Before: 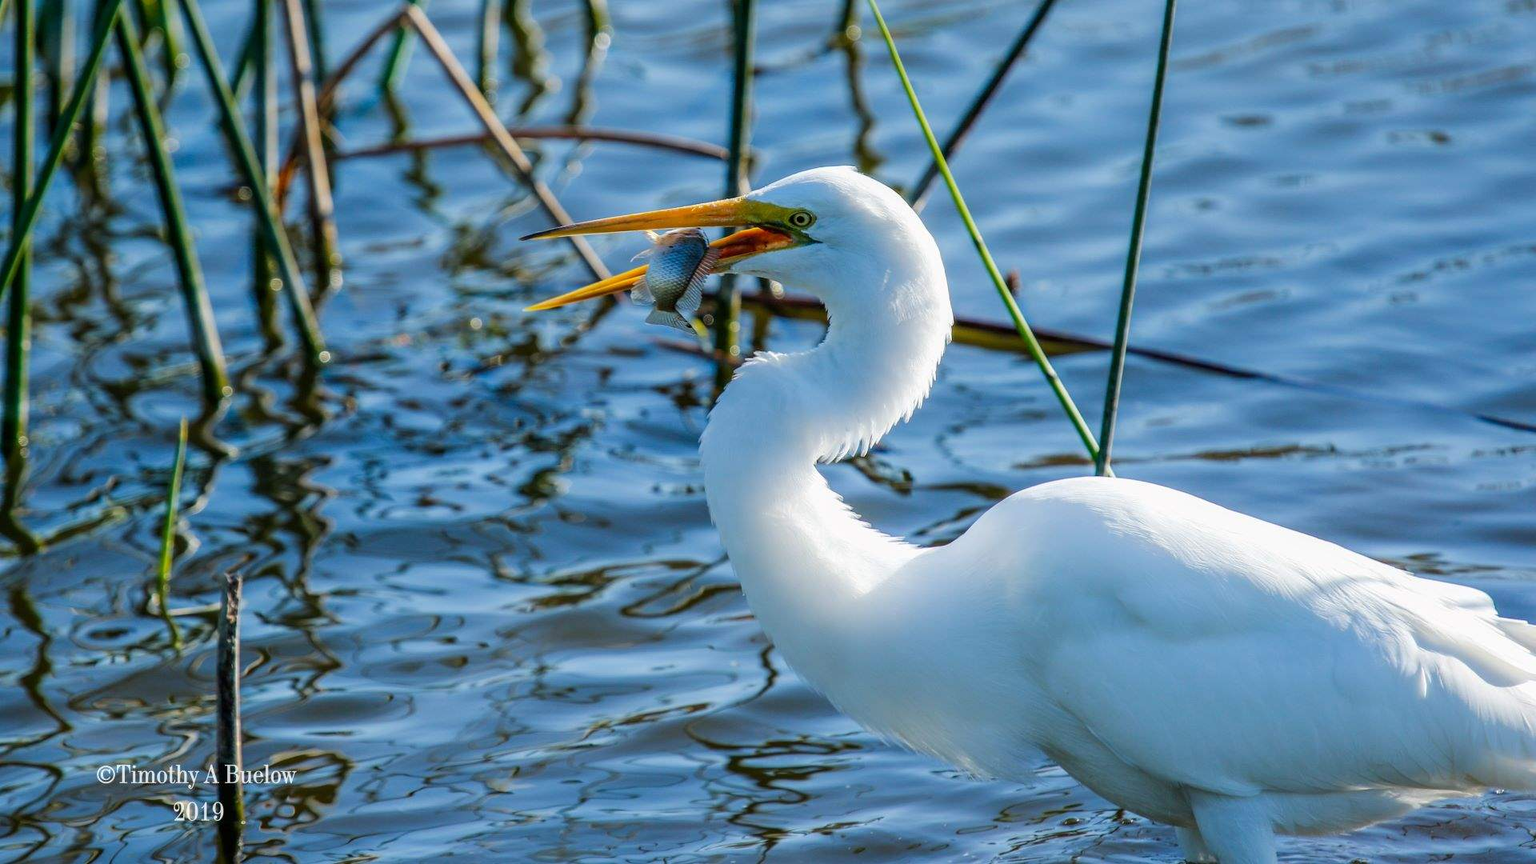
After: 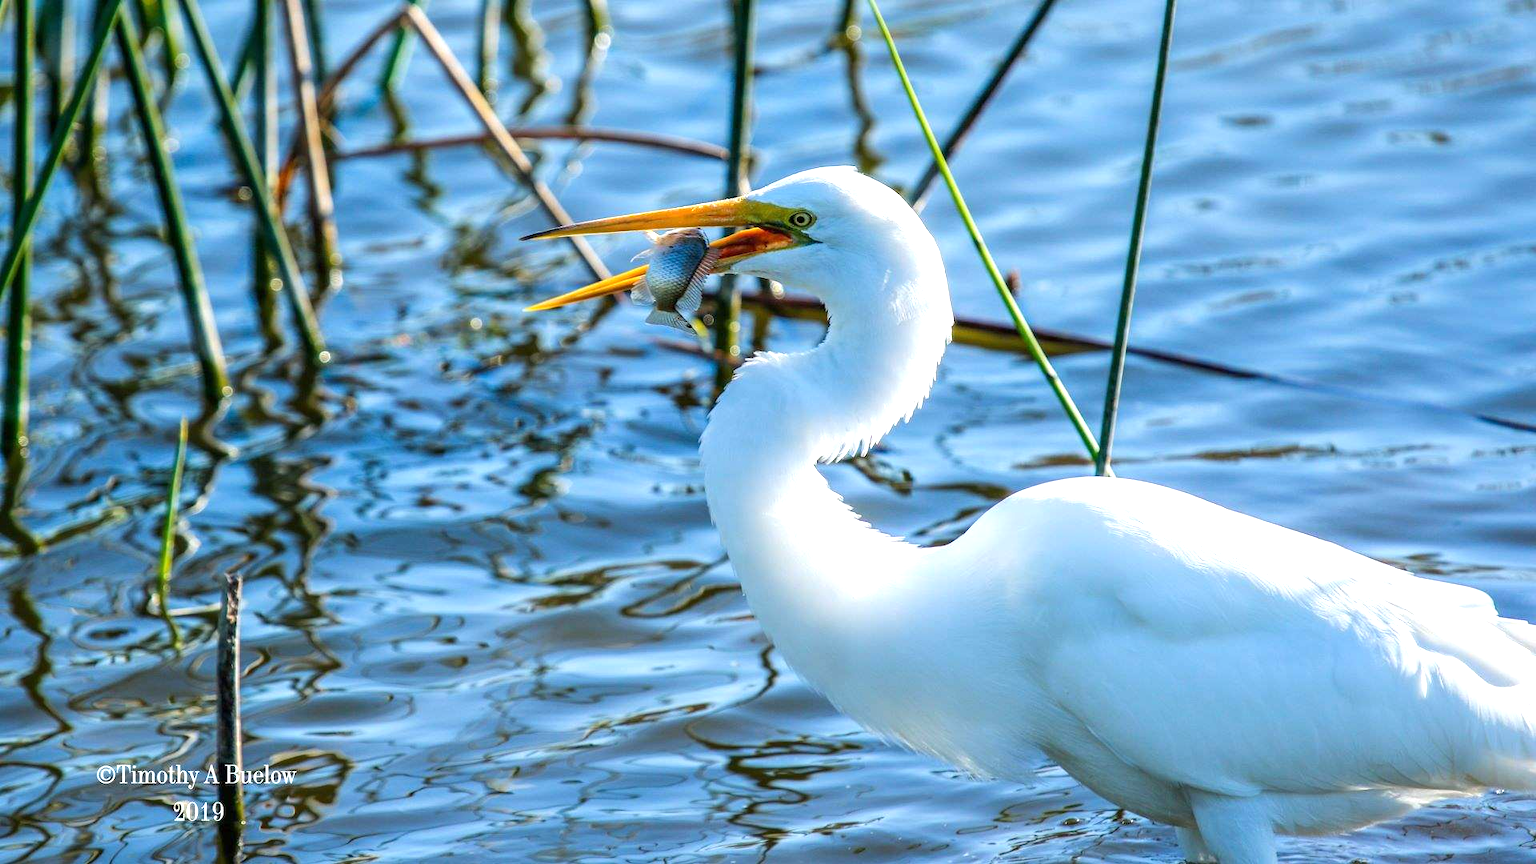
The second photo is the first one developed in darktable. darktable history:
exposure: exposure 0.718 EV, compensate highlight preservation false
